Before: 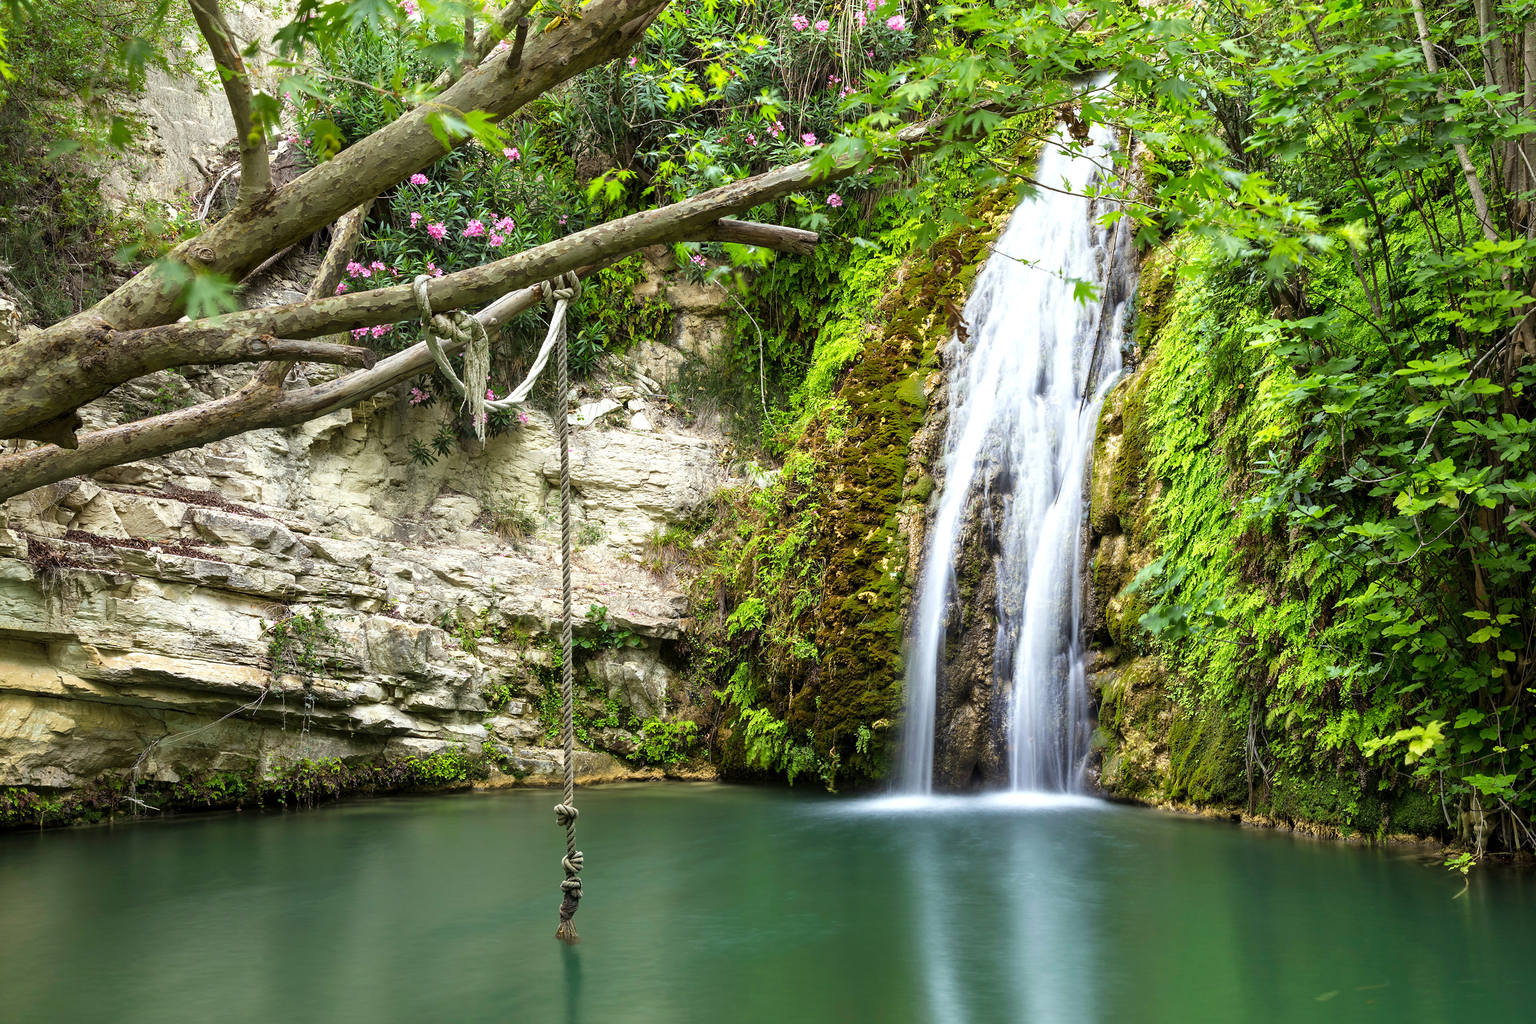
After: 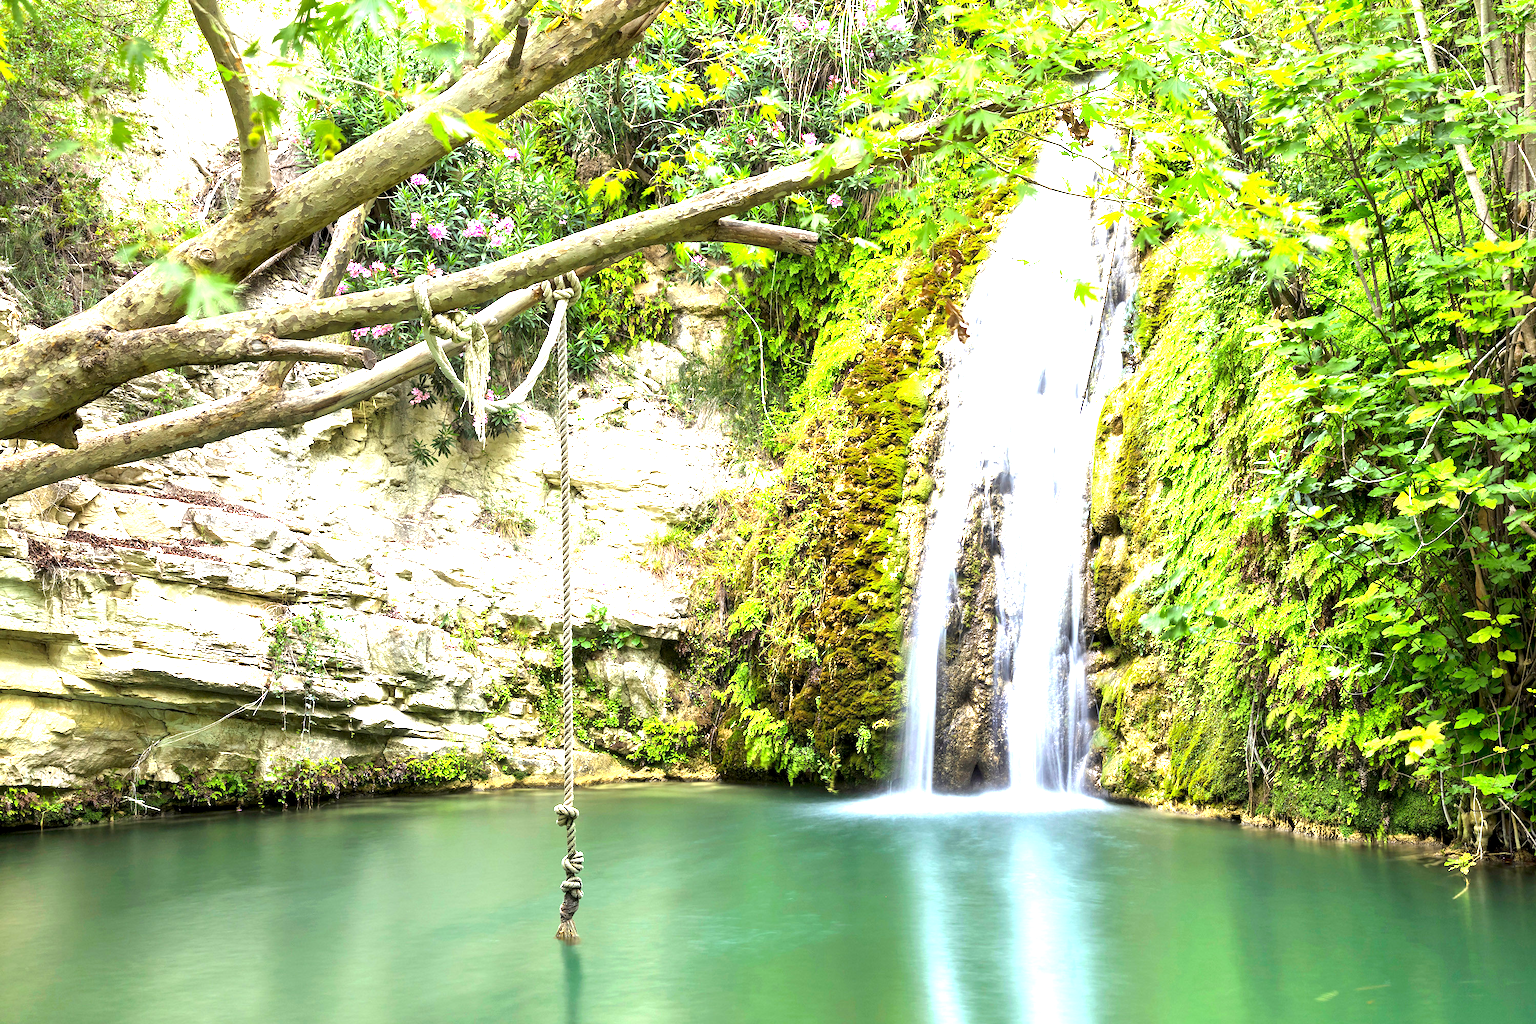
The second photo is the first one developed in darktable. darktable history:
exposure: black level correction 0.001, exposure 1.813 EV, compensate exposure bias true, compensate highlight preservation false
